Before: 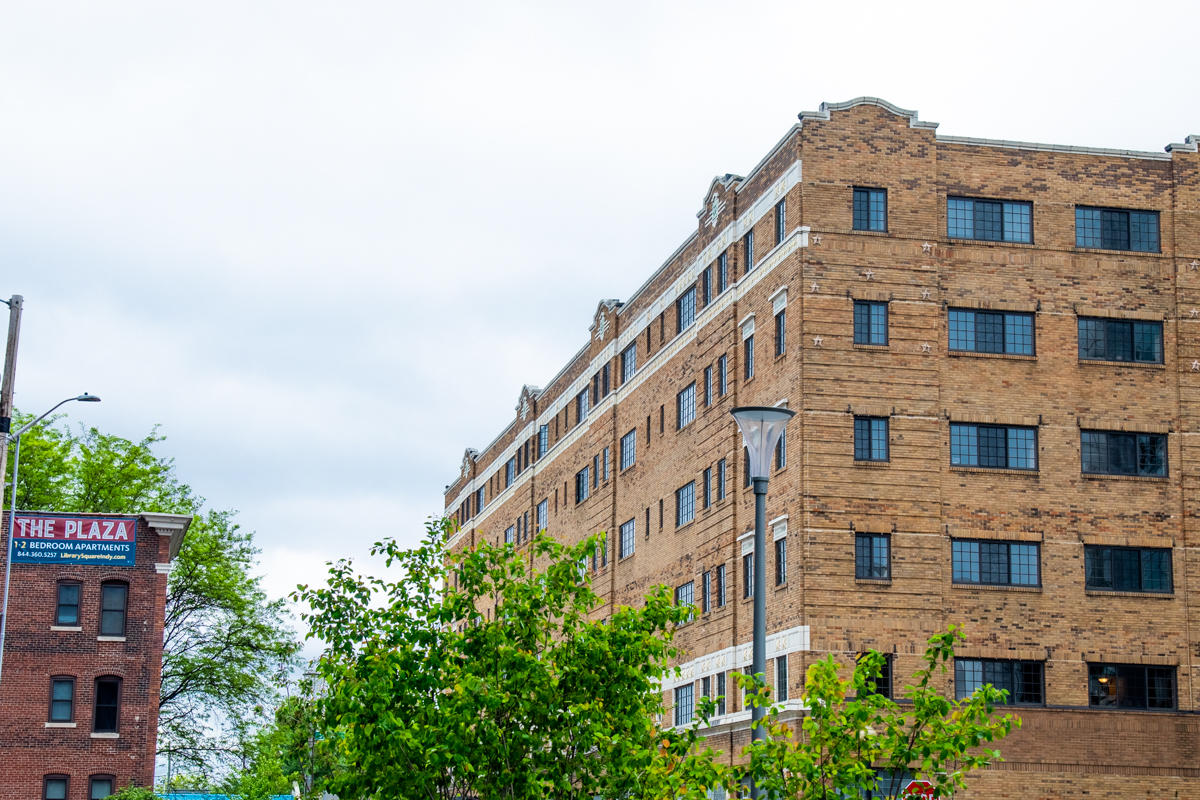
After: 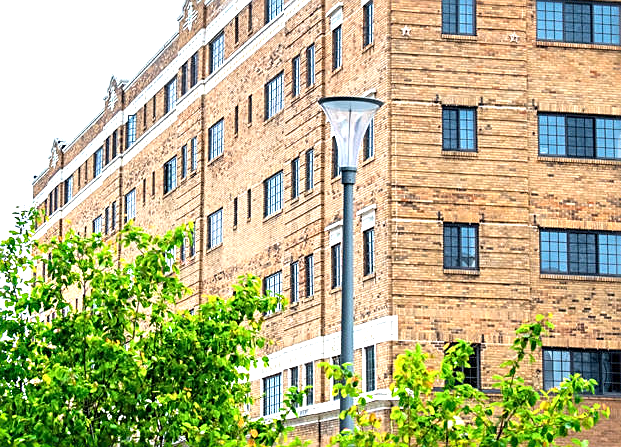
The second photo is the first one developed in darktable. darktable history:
sharpen: on, module defaults
crop: left 34.369%, top 38.827%, right 13.806%, bottom 5.231%
exposure: exposure 1.15 EV, compensate highlight preservation false
